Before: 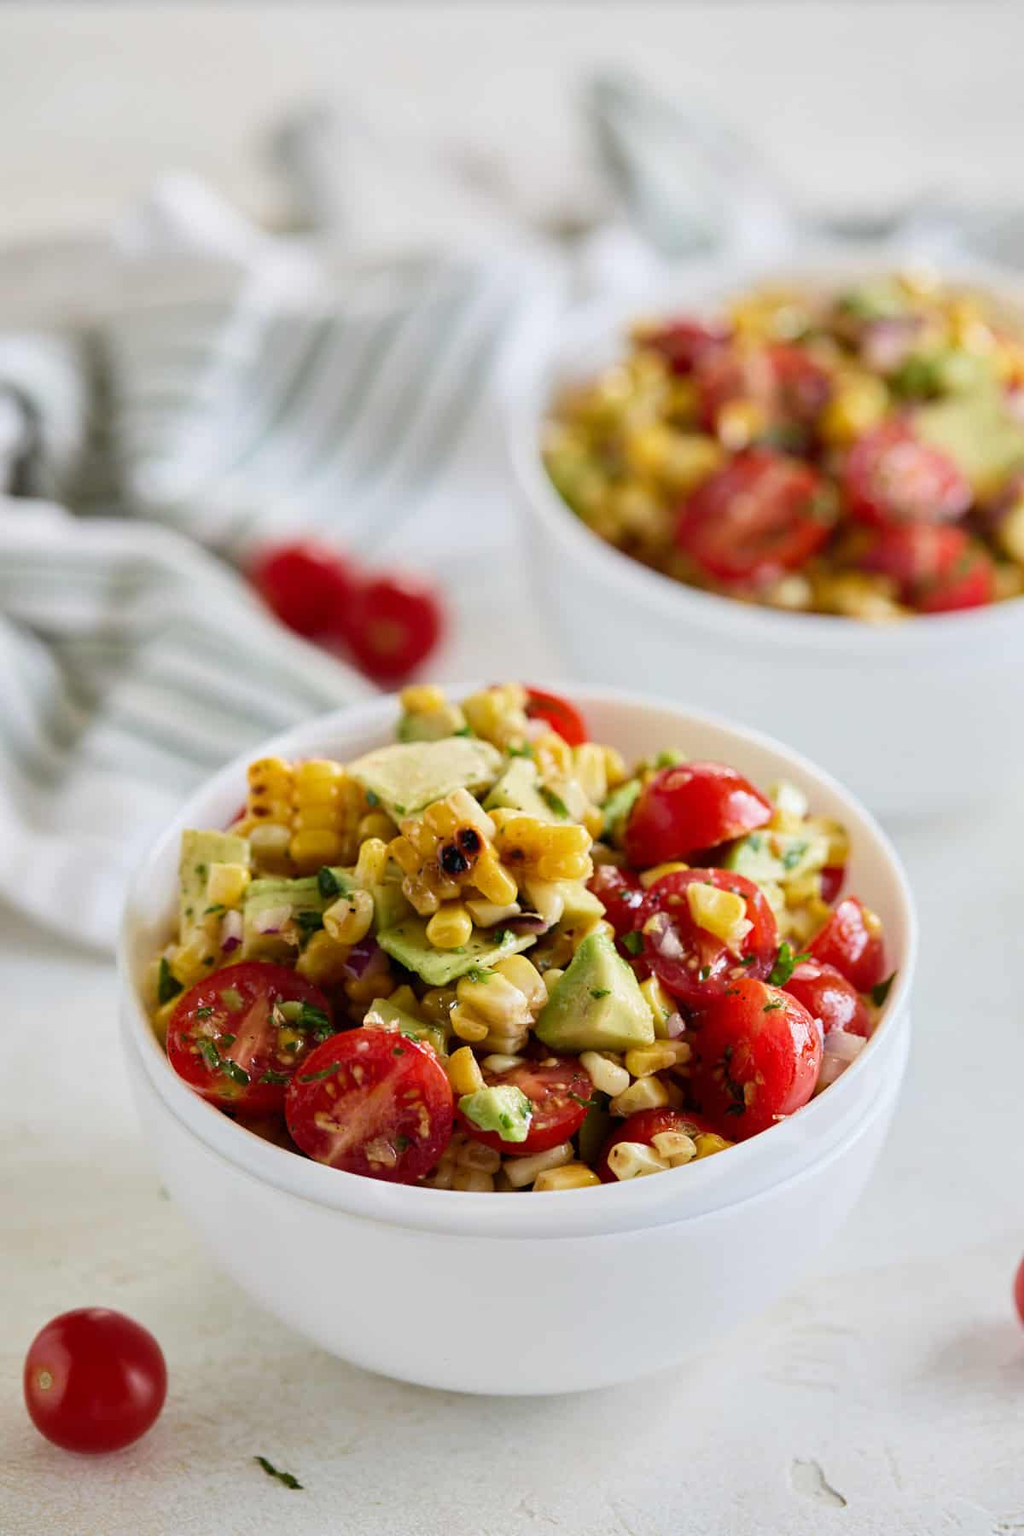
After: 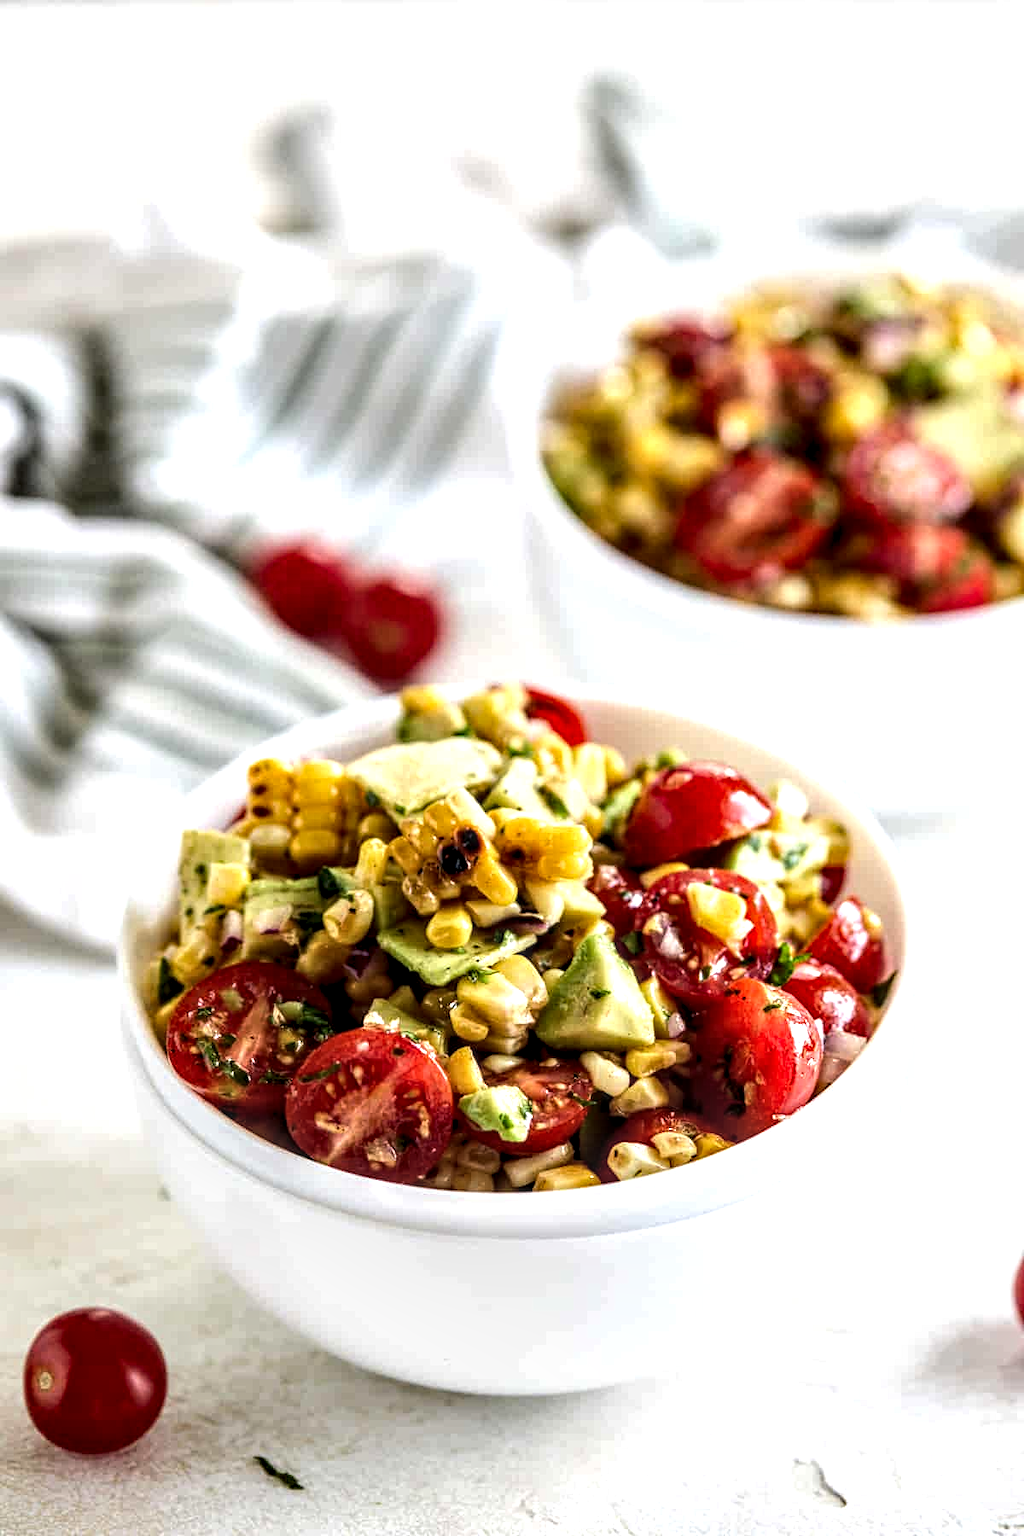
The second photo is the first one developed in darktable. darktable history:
local contrast: highlights 0%, shadows 0%, detail 182%
tone equalizer: -8 EV -0.75 EV, -7 EV -0.7 EV, -6 EV -0.6 EV, -5 EV -0.4 EV, -3 EV 0.4 EV, -2 EV 0.6 EV, -1 EV 0.7 EV, +0 EV 0.75 EV, edges refinement/feathering 500, mask exposure compensation -1.57 EV, preserve details no
